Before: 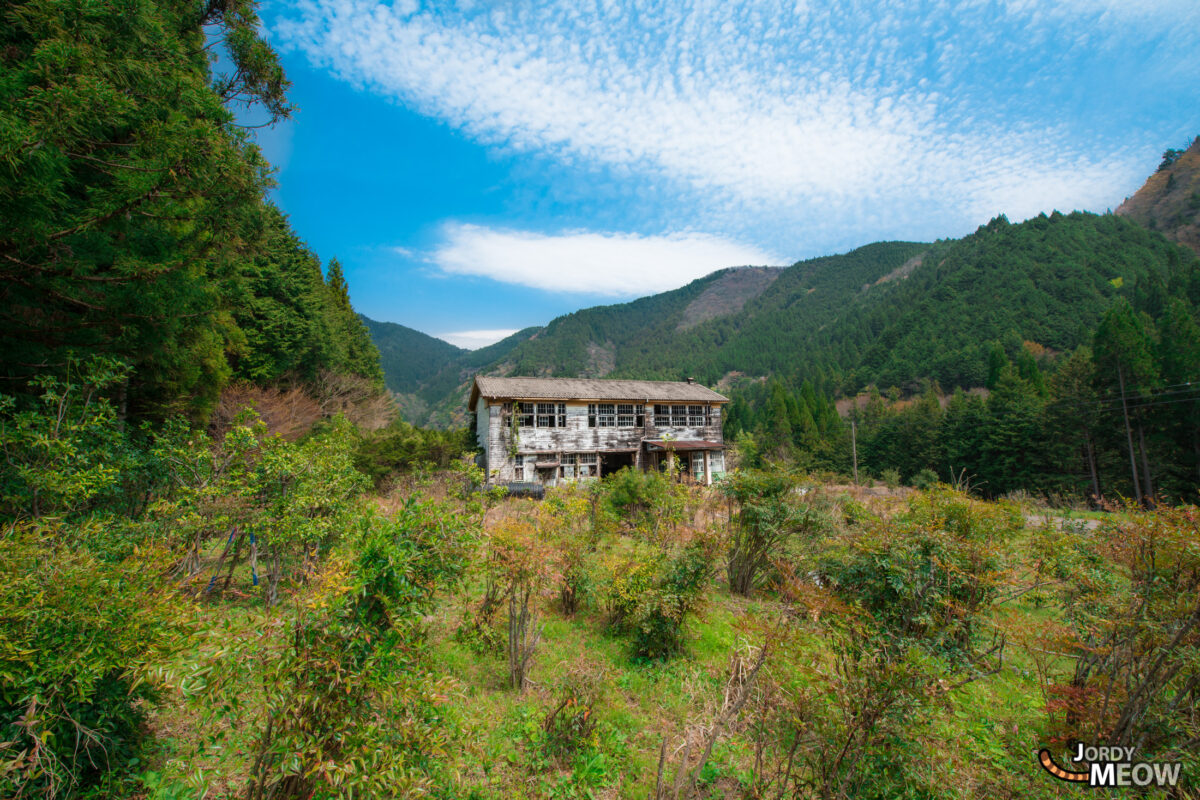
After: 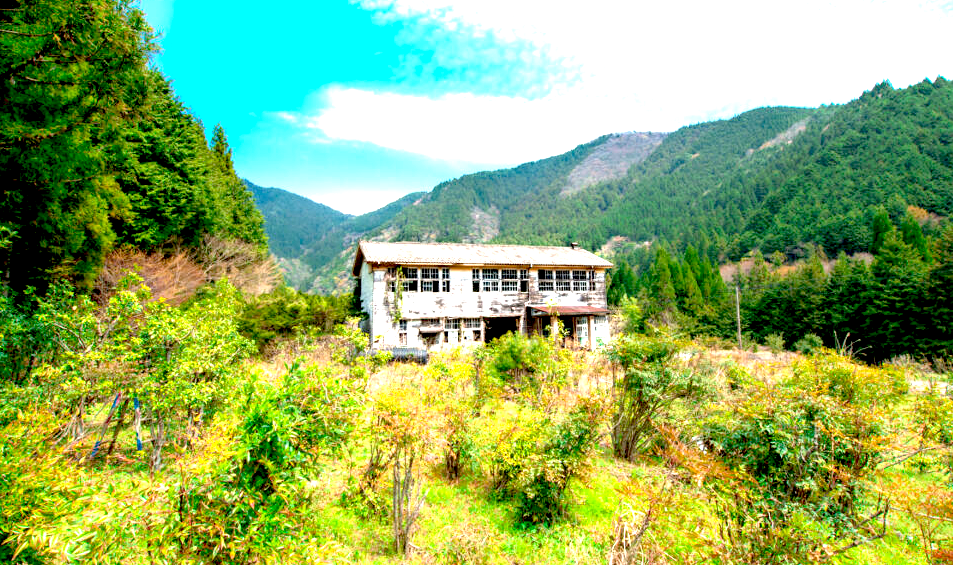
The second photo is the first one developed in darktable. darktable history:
exposure: black level correction 0.016, exposure 1.774 EV, compensate highlight preservation false
crop: left 9.712%, top 16.928%, right 10.845%, bottom 12.332%
